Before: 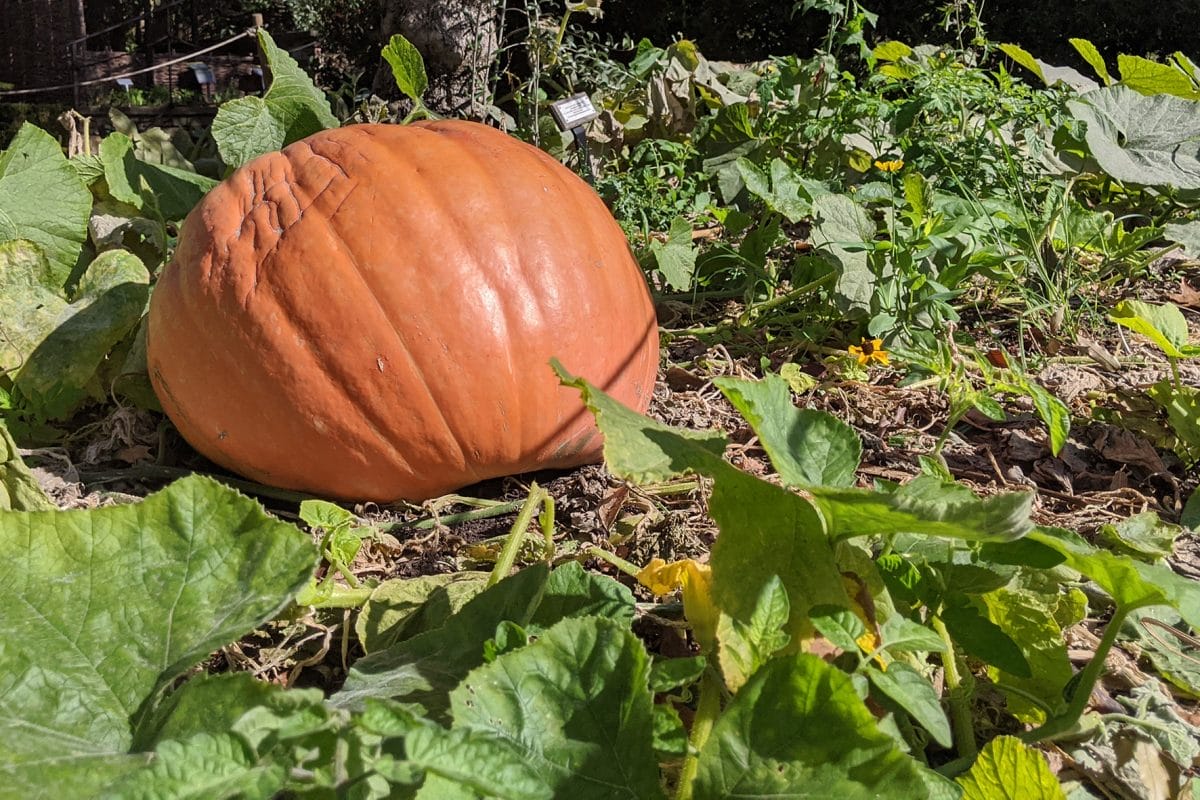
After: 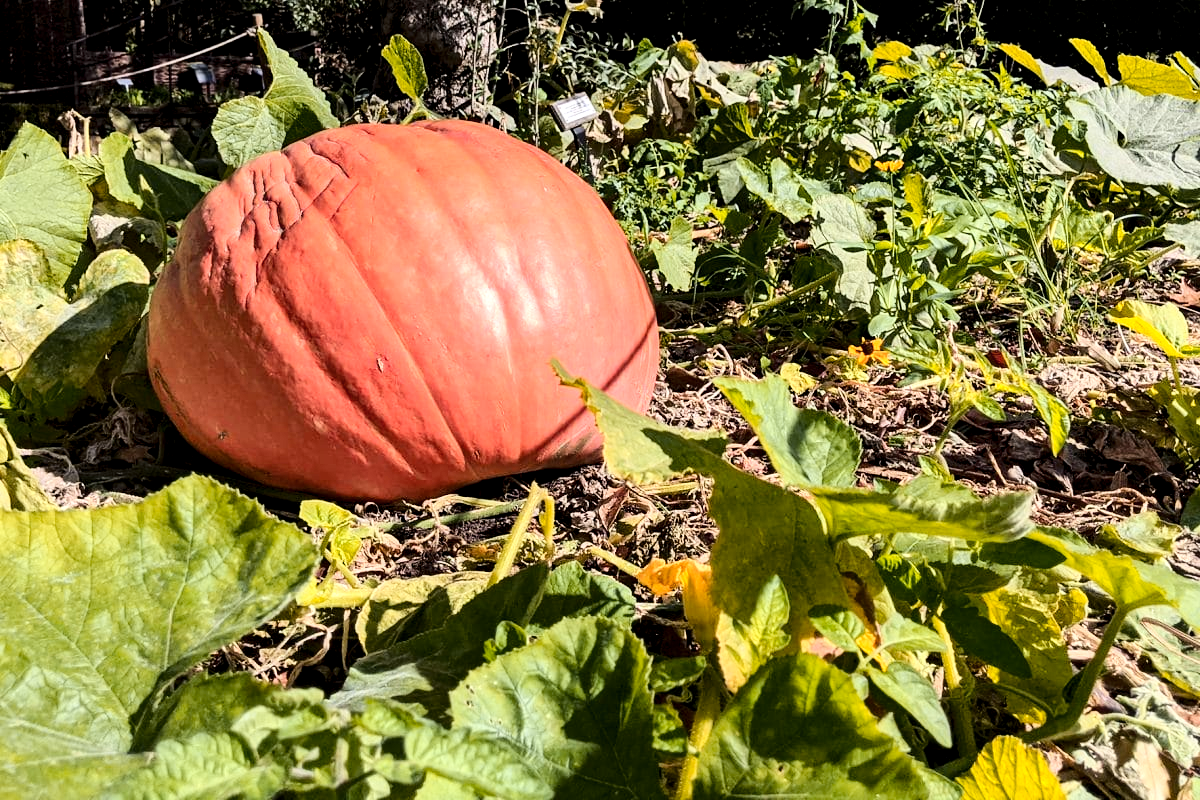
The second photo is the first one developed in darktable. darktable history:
exposure: black level correction 0.009, compensate highlight preservation false
color zones: curves: ch1 [(0.309, 0.524) (0.41, 0.329) (0.508, 0.509)]; ch2 [(0.25, 0.457) (0.75, 0.5)]
base curve: curves: ch0 [(0, 0) (0.036, 0.025) (0.121, 0.166) (0.206, 0.329) (0.605, 0.79) (1, 1)]
levels: levels [0, 0.476, 0.951]
